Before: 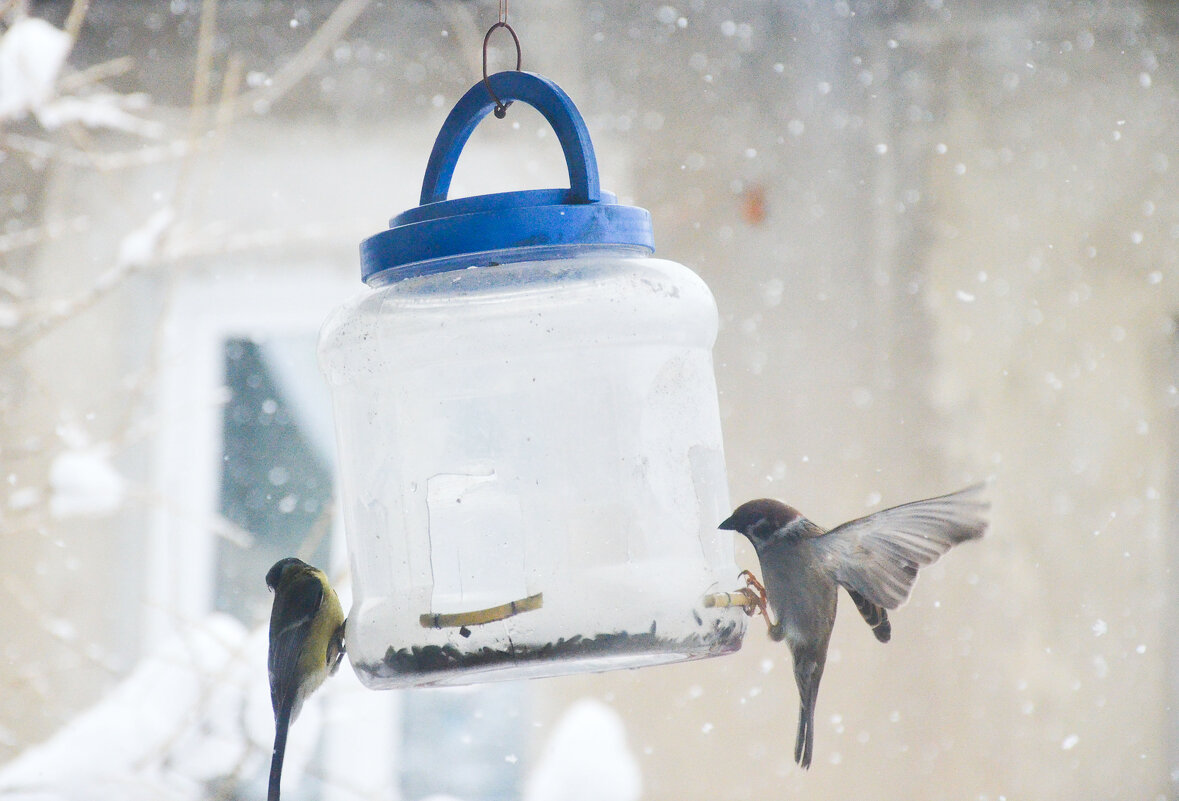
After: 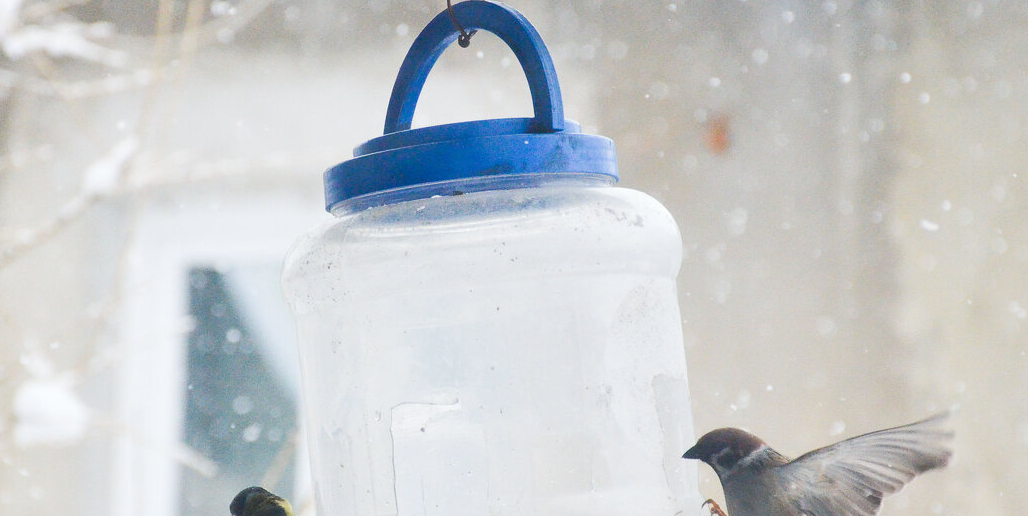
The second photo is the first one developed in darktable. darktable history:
tone equalizer: on, module defaults
crop: left 3.108%, top 8.908%, right 9.629%, bottom 26.59%
